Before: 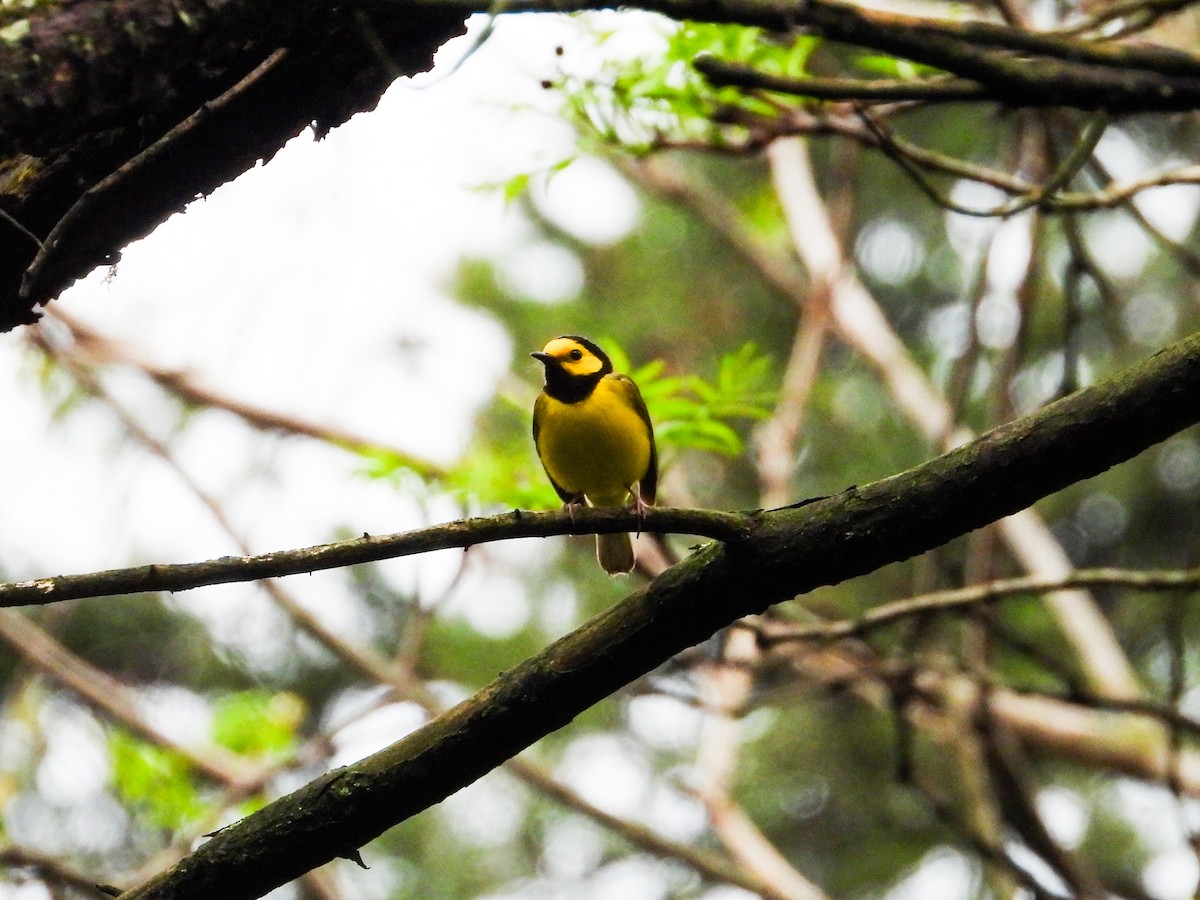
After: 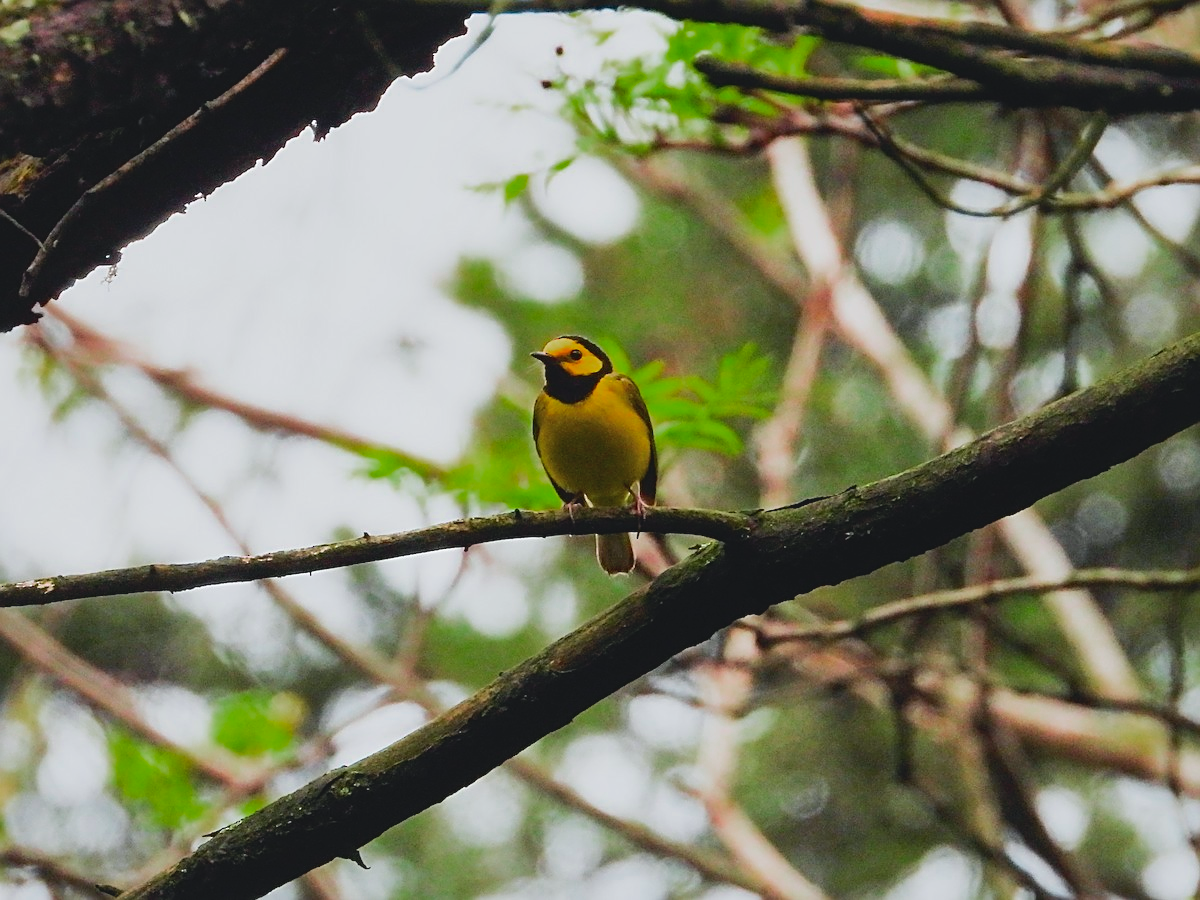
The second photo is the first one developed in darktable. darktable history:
contrast brightness saturation: contrast -0.099, saturation -0.091
sharpen: on, module defaults
color zones: curves: ch0 [(0, 0.425) (0.143, 0.422) (0.286, 0.42) (0.429, 0.419) (0.571, 0.419) (0.714, 0.42) (0.857, 0.422) (1, 0.425)]
exposure: compensate exposure bias true, compensate highlight preservation false
tone curve: curves: ch0 [(0, 0.025) (0.15, 0.143) (0.452, 0.486) (0.751, 0.788) (1, 0.961)]; ch1 [(0, 0) (0.43, 0.408) (0.476, 0.469) (0.497, 0.494) (0.546, 0.571) (0.566, 0.607) (0.62, 0.657) (1, 1)]; ch2 [(0, 0) (0.386, 0.397) (0.505, 0.498) (0.547, 0.546) (0.579, 0.58) (1, 1)], color space Lab, independent channels, preserve colors none
shadows and highlights: shadows 29.96
